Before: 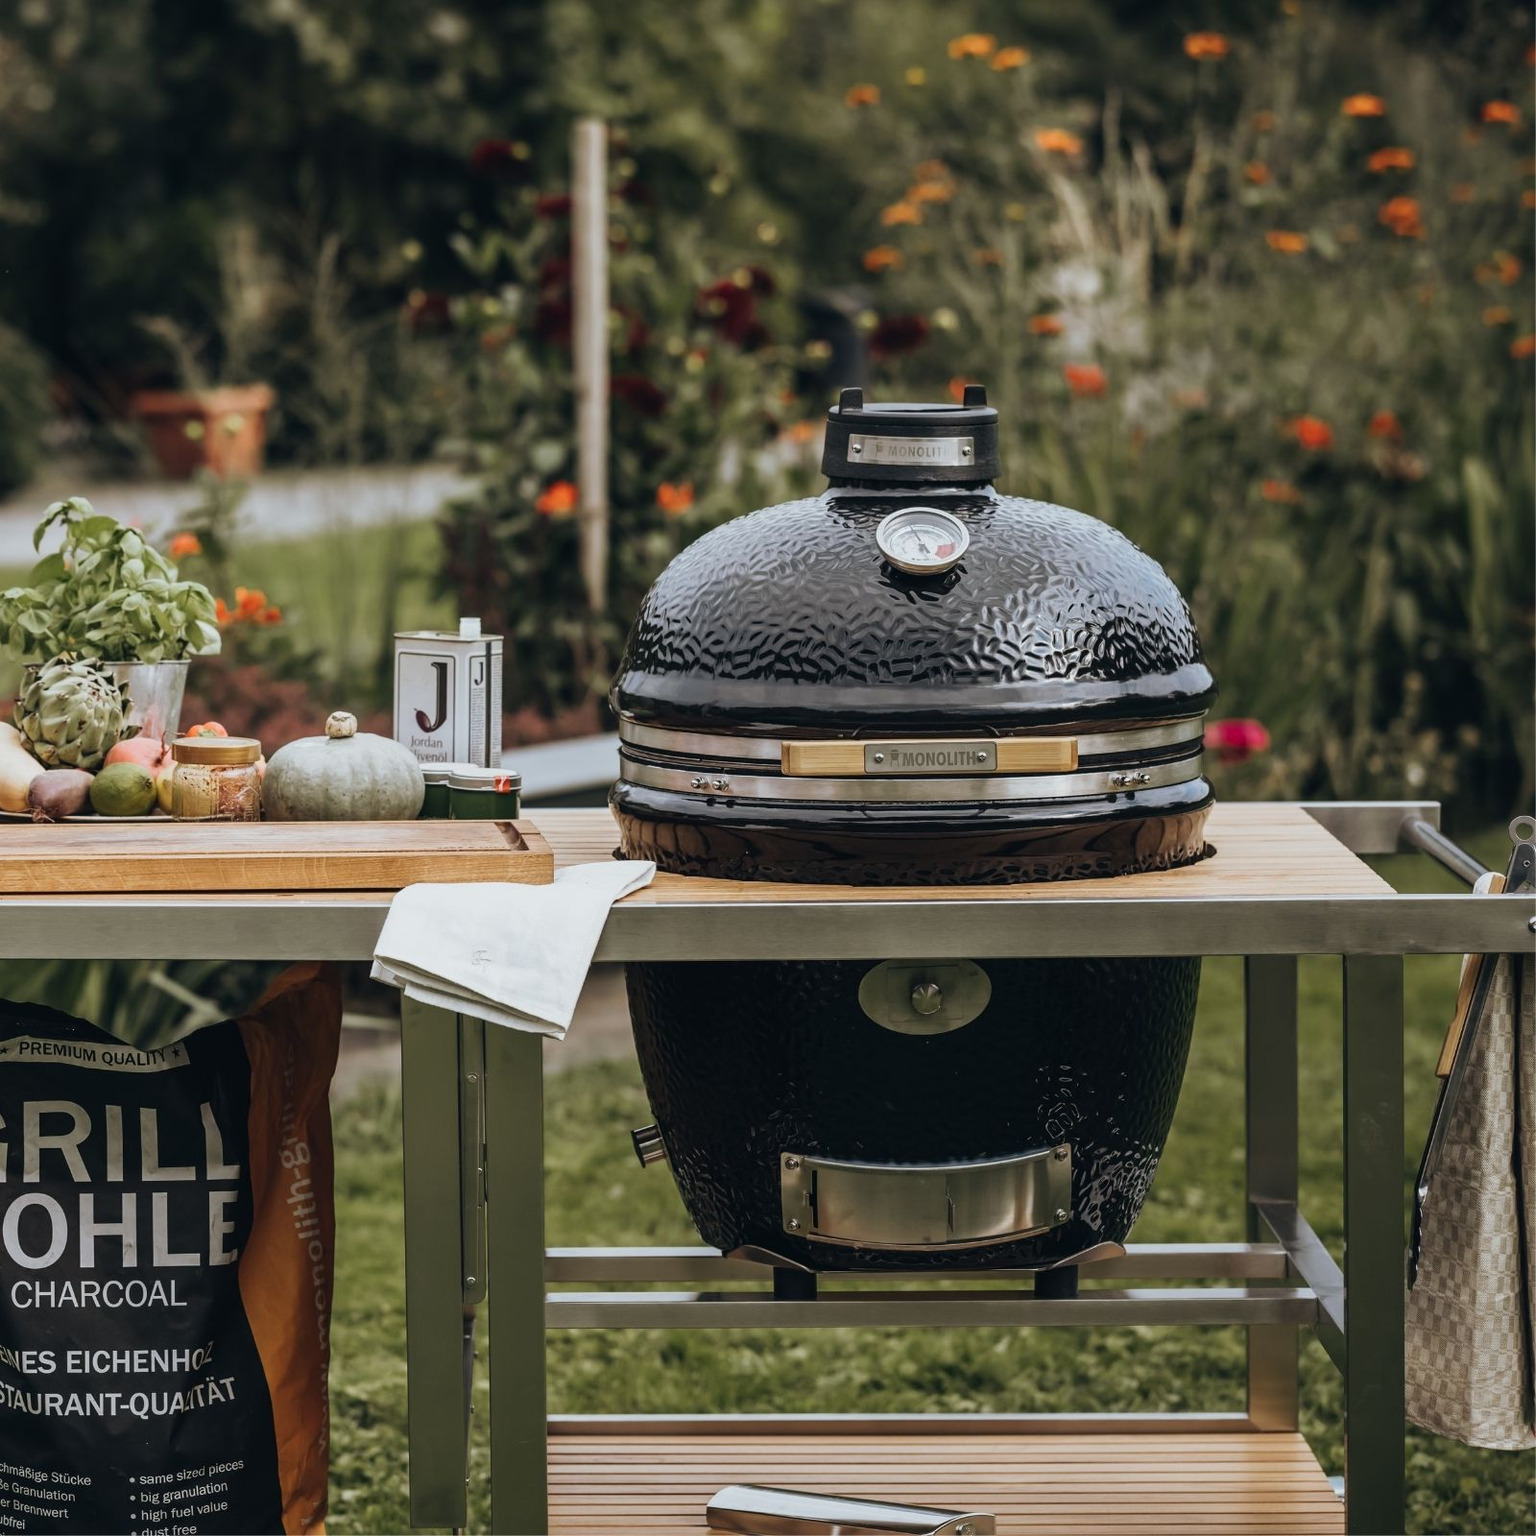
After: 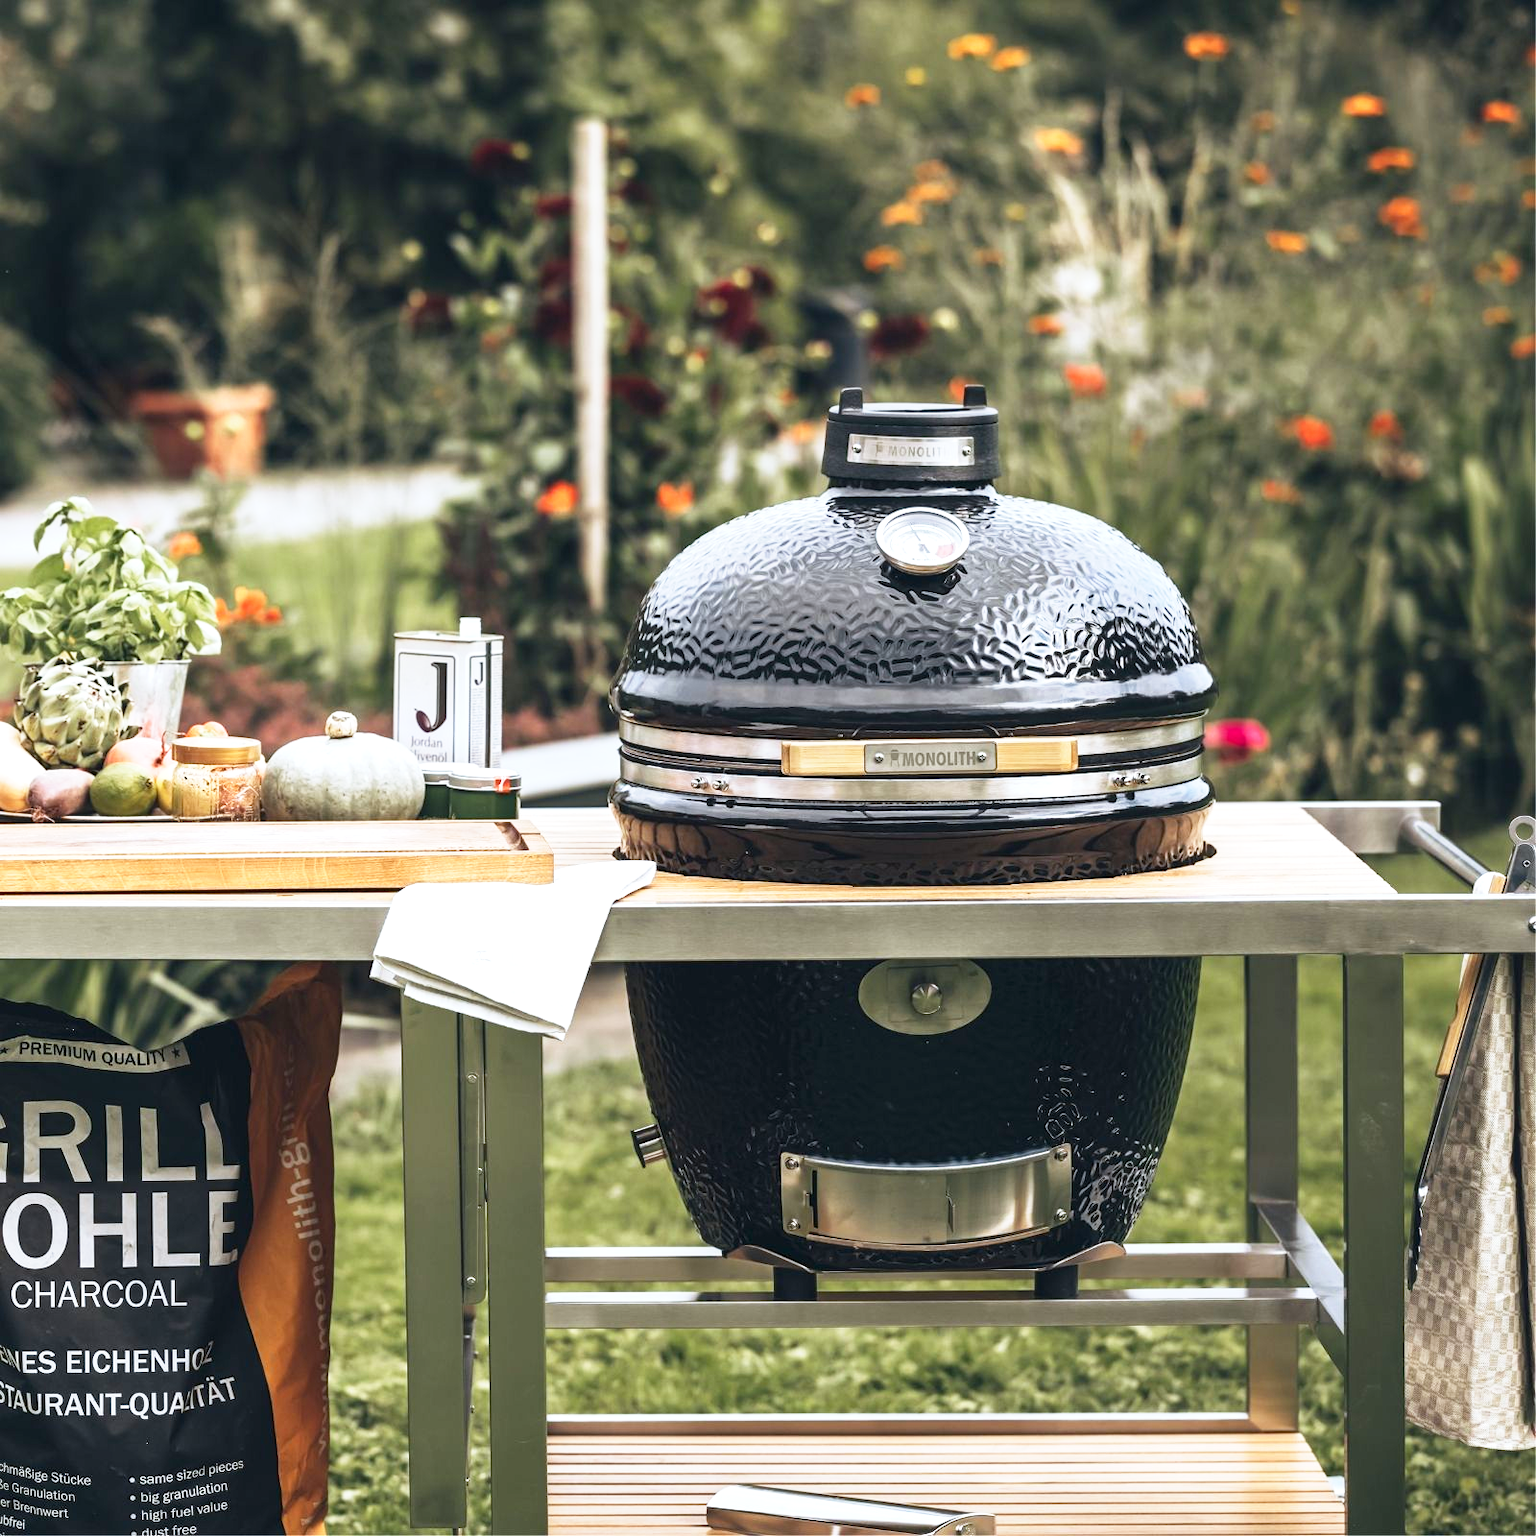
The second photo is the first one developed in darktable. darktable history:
exposure: exposure 0.77 EV, compensate highlight preservation false
tone equalizer: on, module defaults
white balance: red 0.976, blue 1.04
base curve: curves: ch0 [(0, 0) (0.579, 0.807) (1, 1)], preserve colors none
